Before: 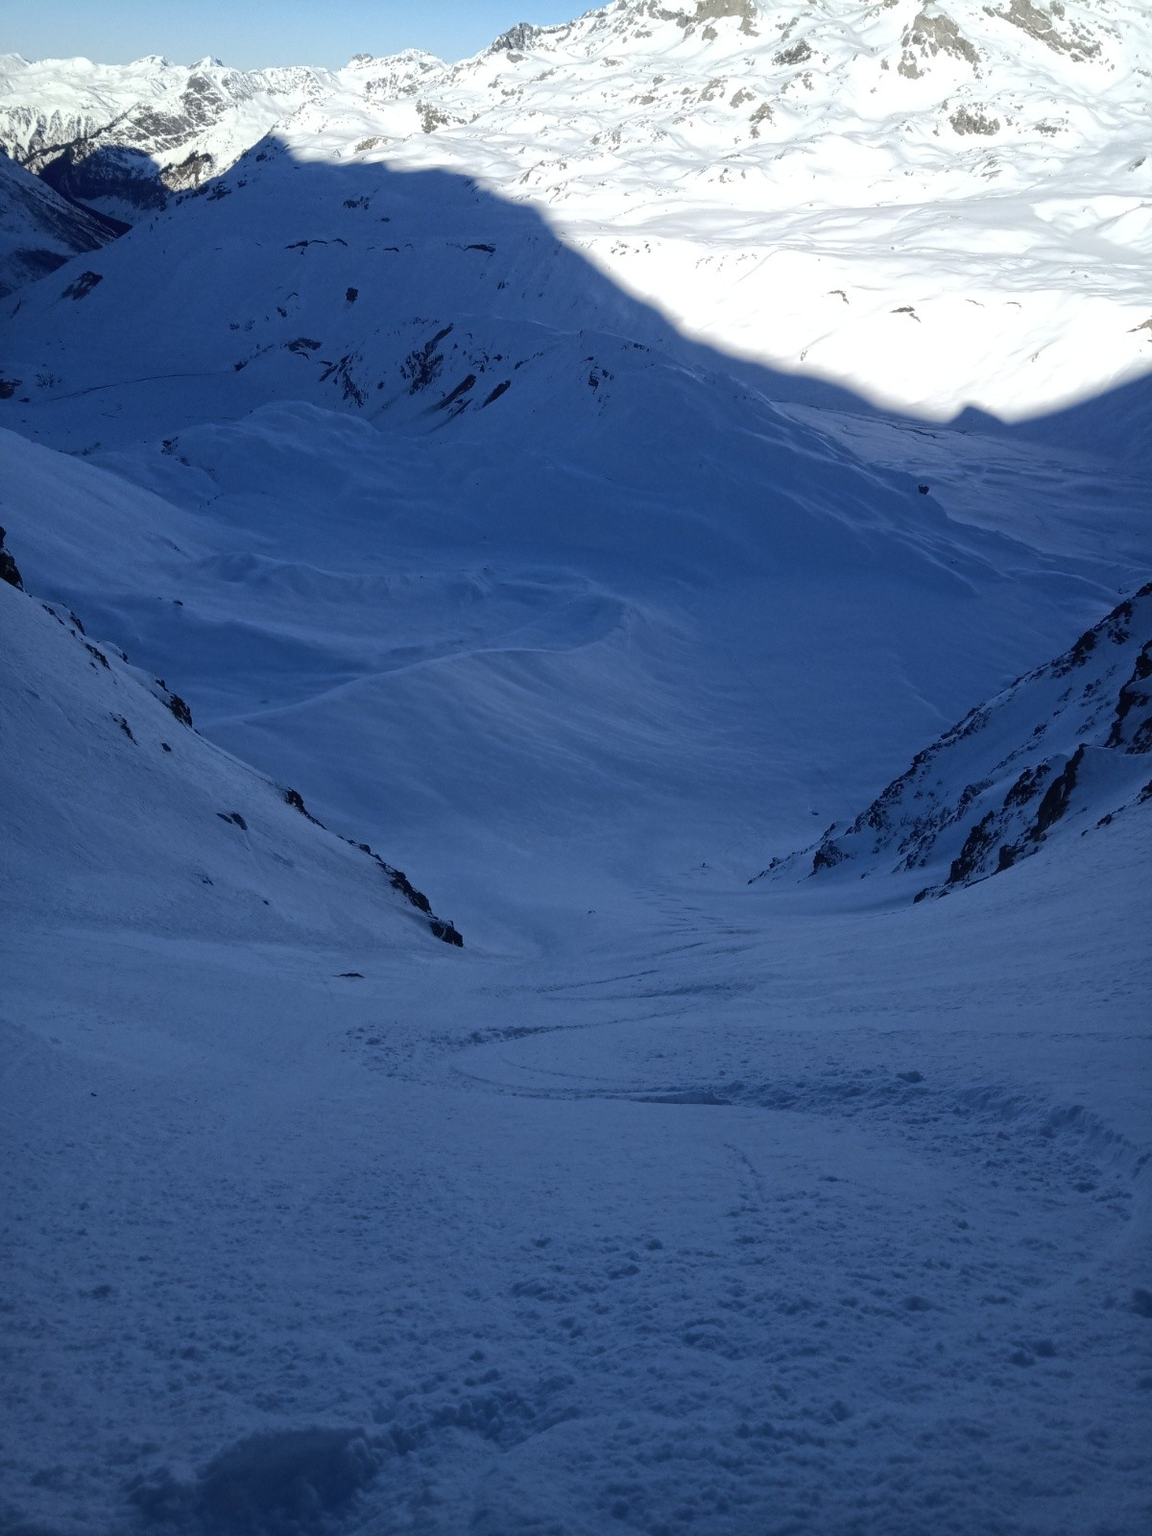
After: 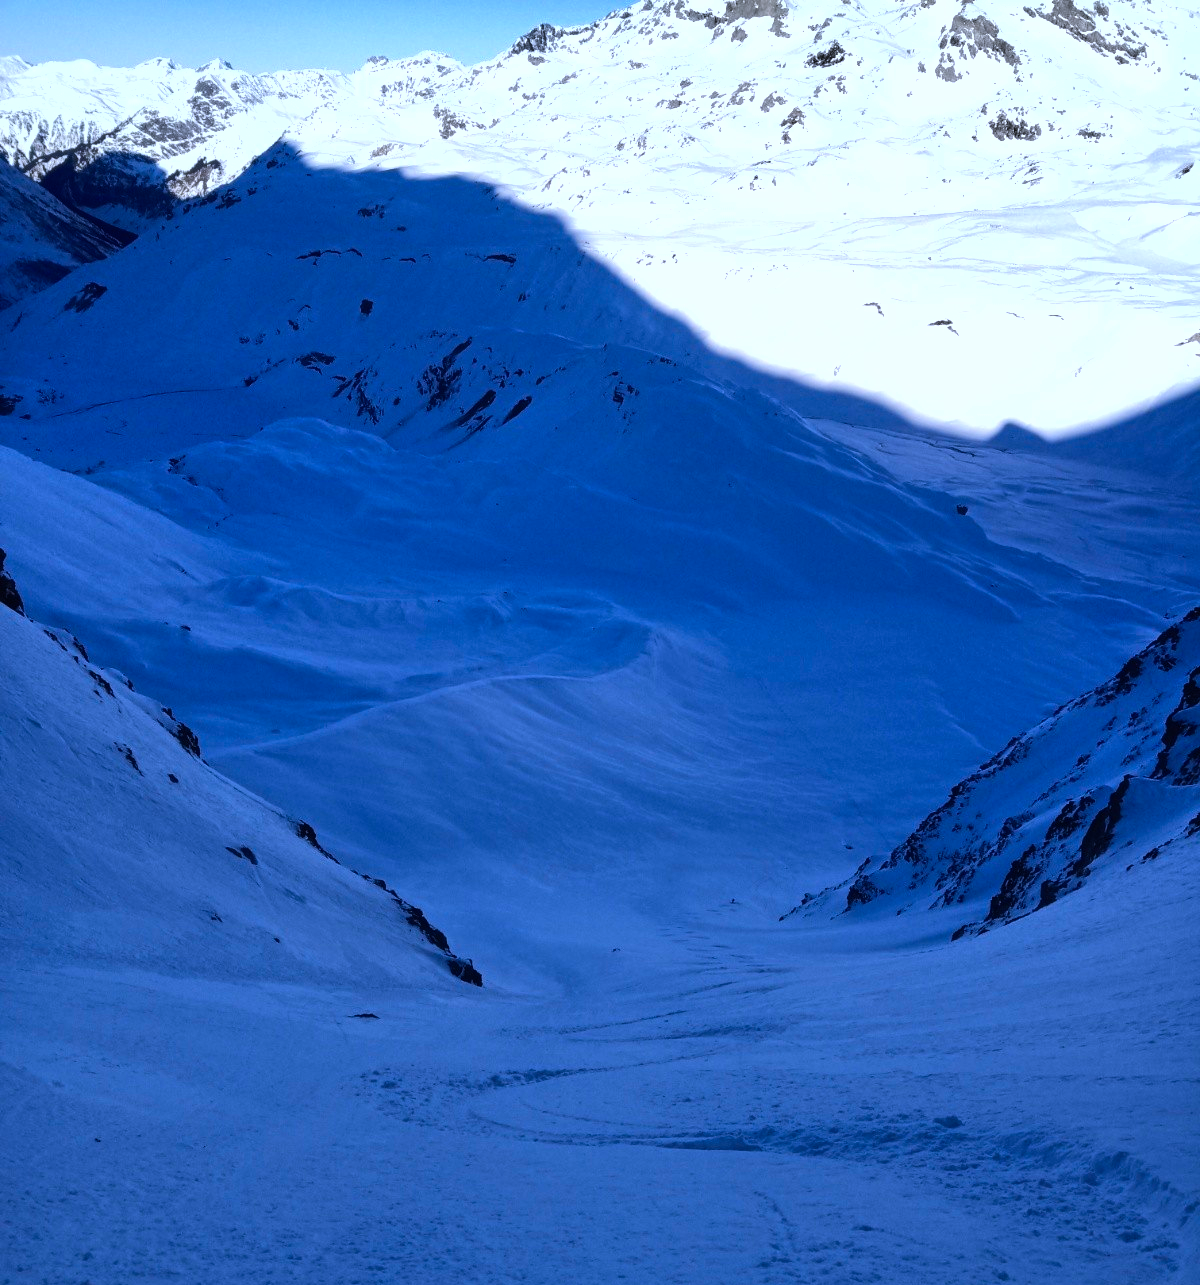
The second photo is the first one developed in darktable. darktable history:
color calibration: illuminant custom, x 0.373, y 0.388, temperature 4269.97 K
tone equalizer: -8 EV -0.417 EV, -7 EV -0.389 EV, -6 EV -0.333 EV, -5 EV -0.222 EV, -3 EV 0.222 EV, -2 EV 0.333 EV, -1 EV 0.389 EV, +0 EV 0.417 EV, edges refinement/feathering 500, mask exposure compensation -1.57 EV, preserve details no
crop: bottom 19.644%
shadows and highlights: highlights color adjustment 0%, low approximation 0.01, soften with gaussian
color balance rgb: perceptual saturation grading › global saturation 20%, global vibrance 20%
